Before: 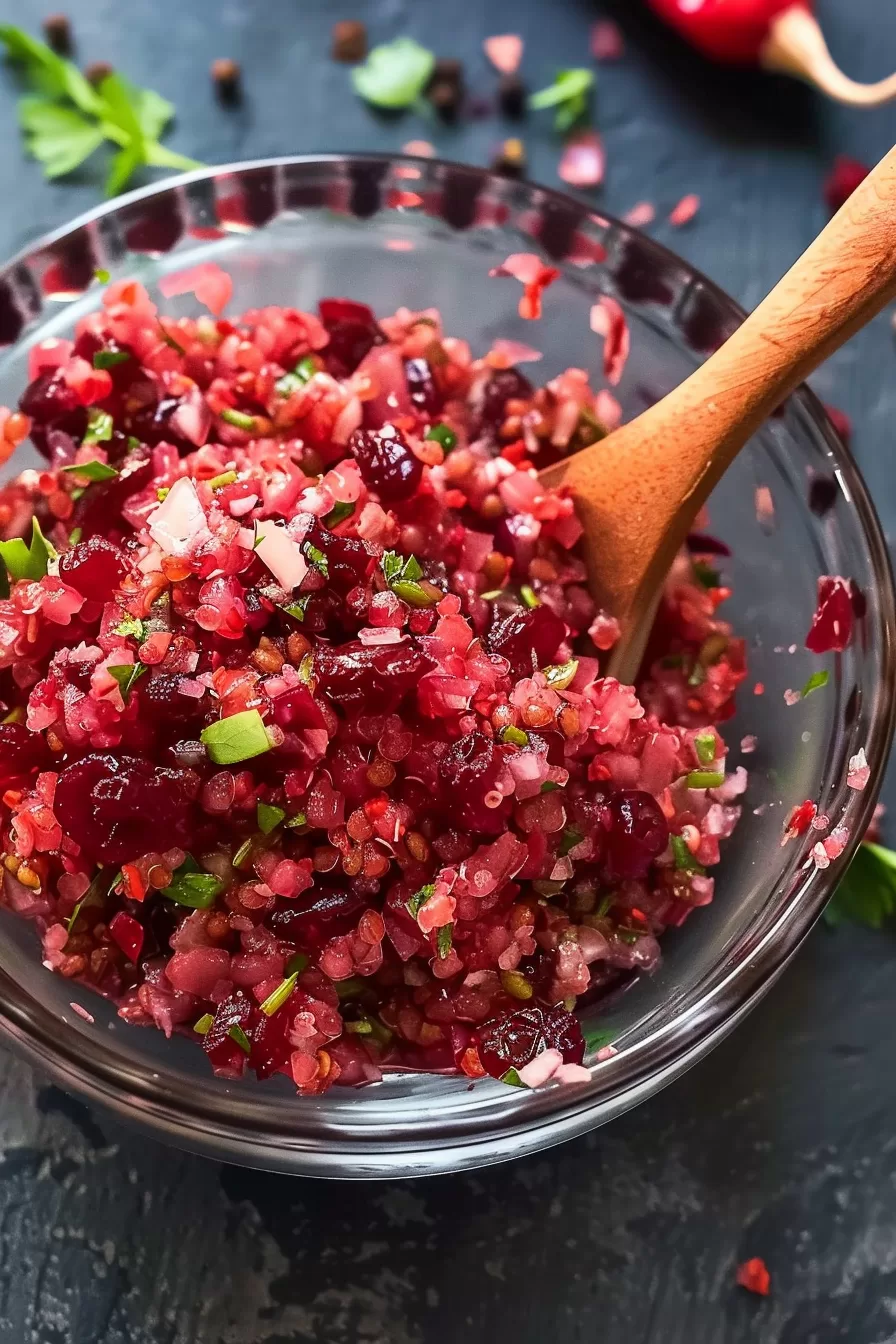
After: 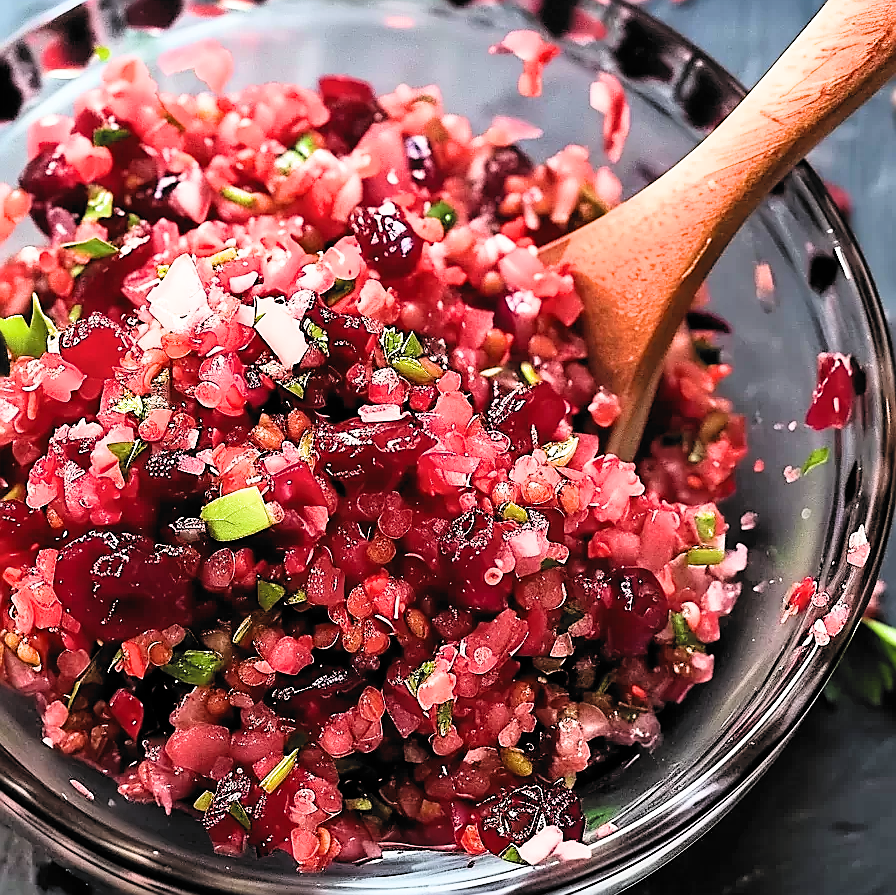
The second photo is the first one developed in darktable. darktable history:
exposure: exposure 0.782 EV, compensate exposure bias true, compensate highlight preservation false
crop: top 16.646%, bottom 16.722%
filmic rgb: black relative exposure -5.1 EV, white relative exposure 3.53 EV, hardness 3.18, contrast 1.395, highlights saturation mix -29.29%, color science v6 (2022)
sharpen: radius 1.381, amount 1.259, threshold 0.64
